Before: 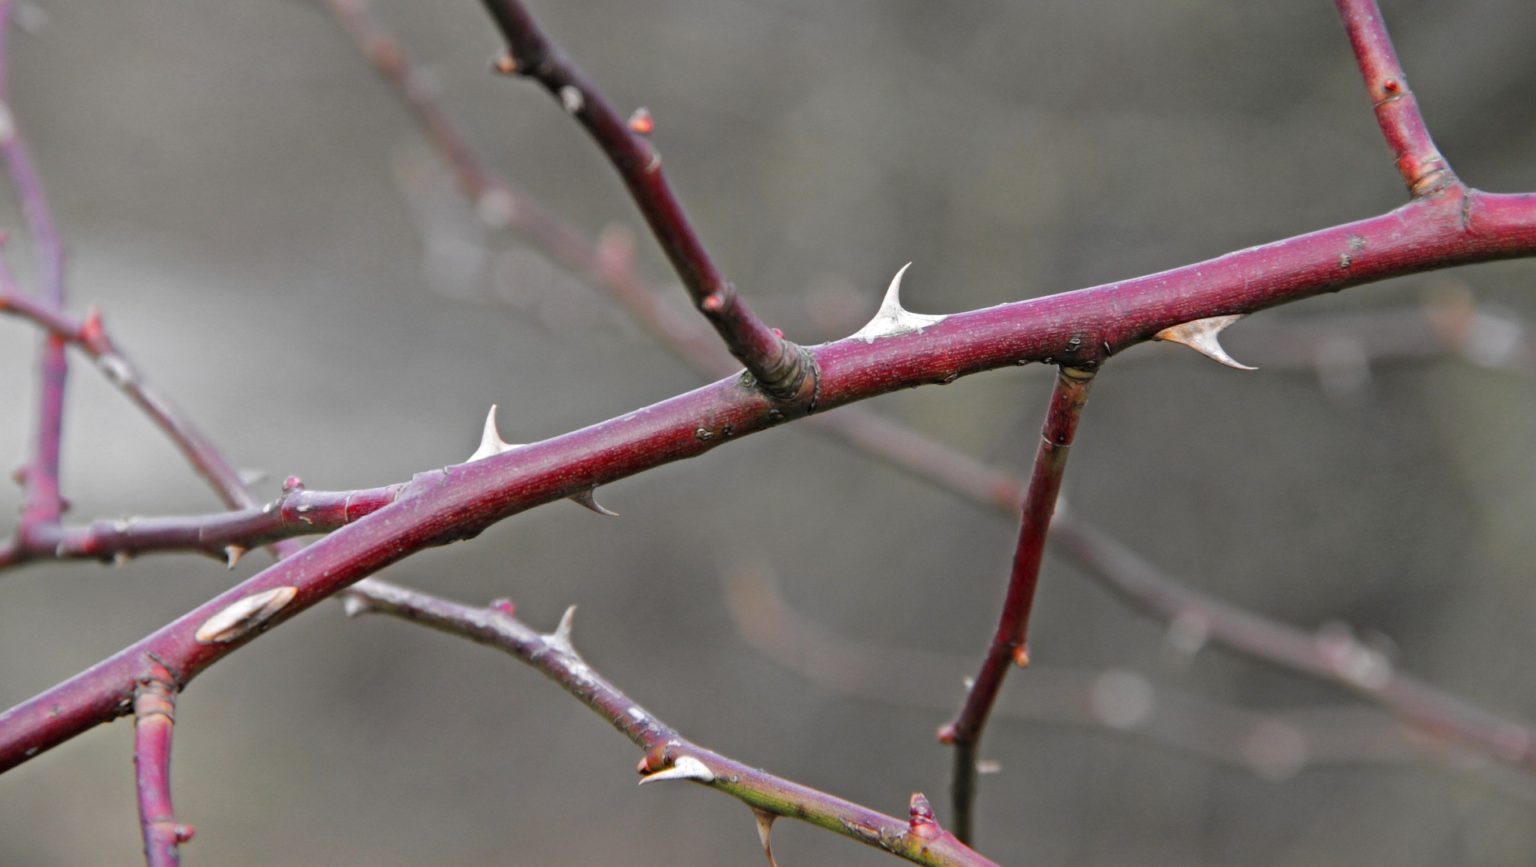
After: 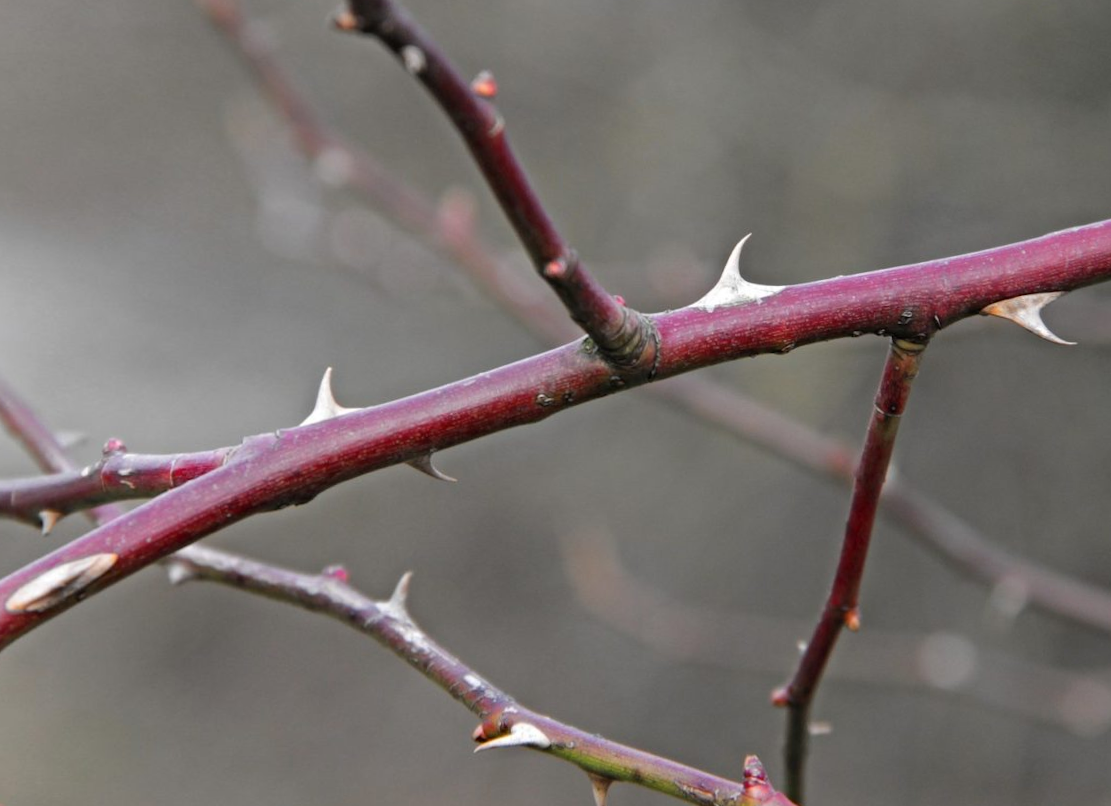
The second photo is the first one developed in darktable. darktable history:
crop: left 13.443%, right 13.31%
rotate and perspective: rotation 0.679°, lens shift (horizontal) 0.136, crop left 0.009, crop right 0.991, crop top 0.078, crop bottom 0.95
